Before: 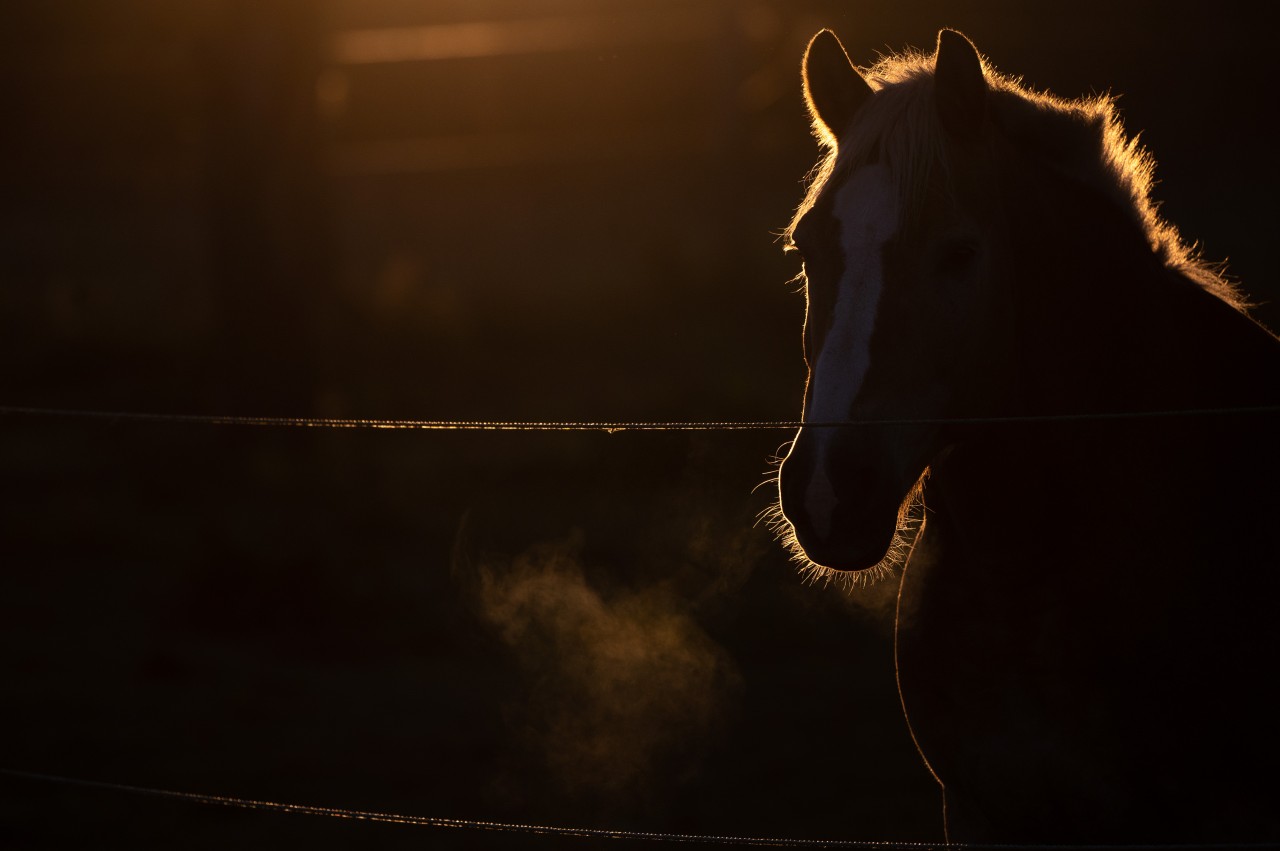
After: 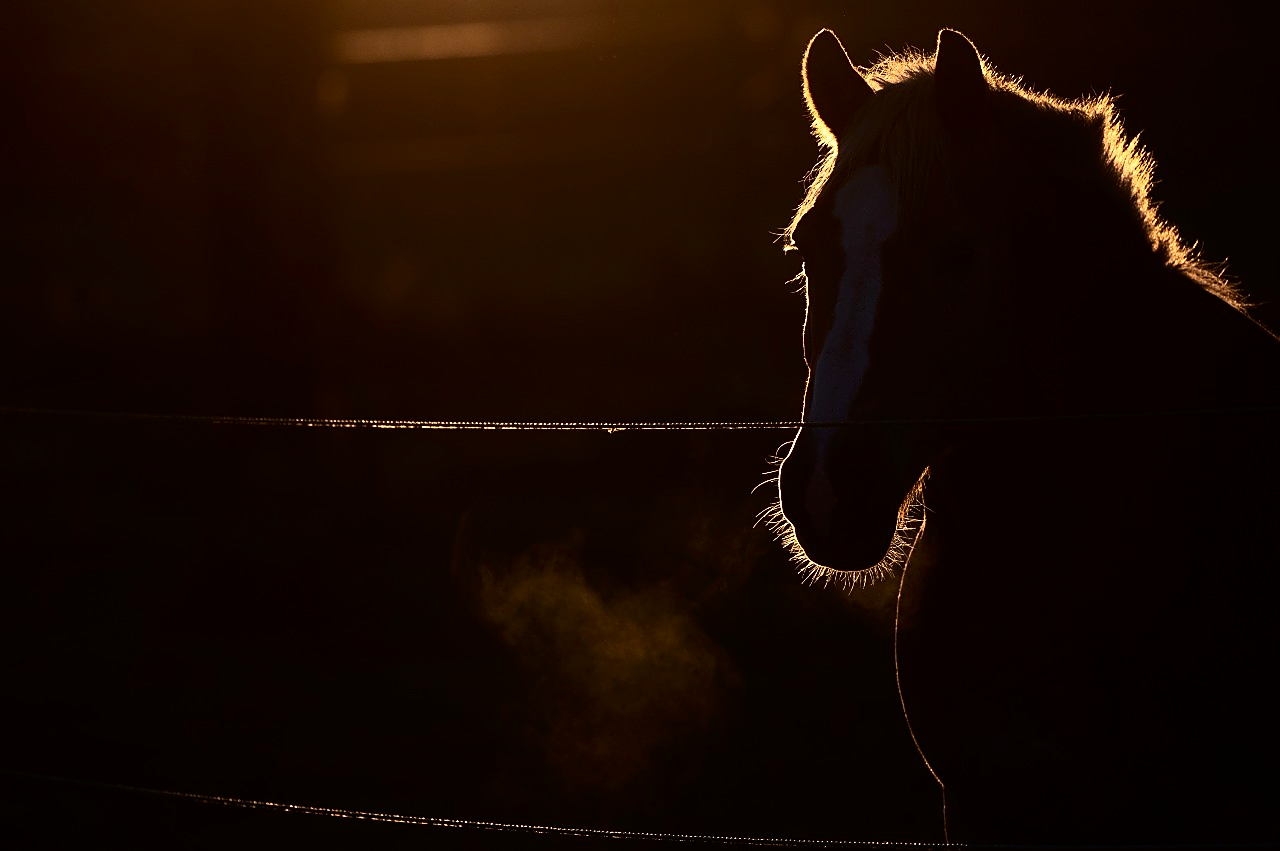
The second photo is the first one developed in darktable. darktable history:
sharpen: radius 1.426, amount 1.238, threshold 0.681
contrast brightness saturation: contrast 0.283
